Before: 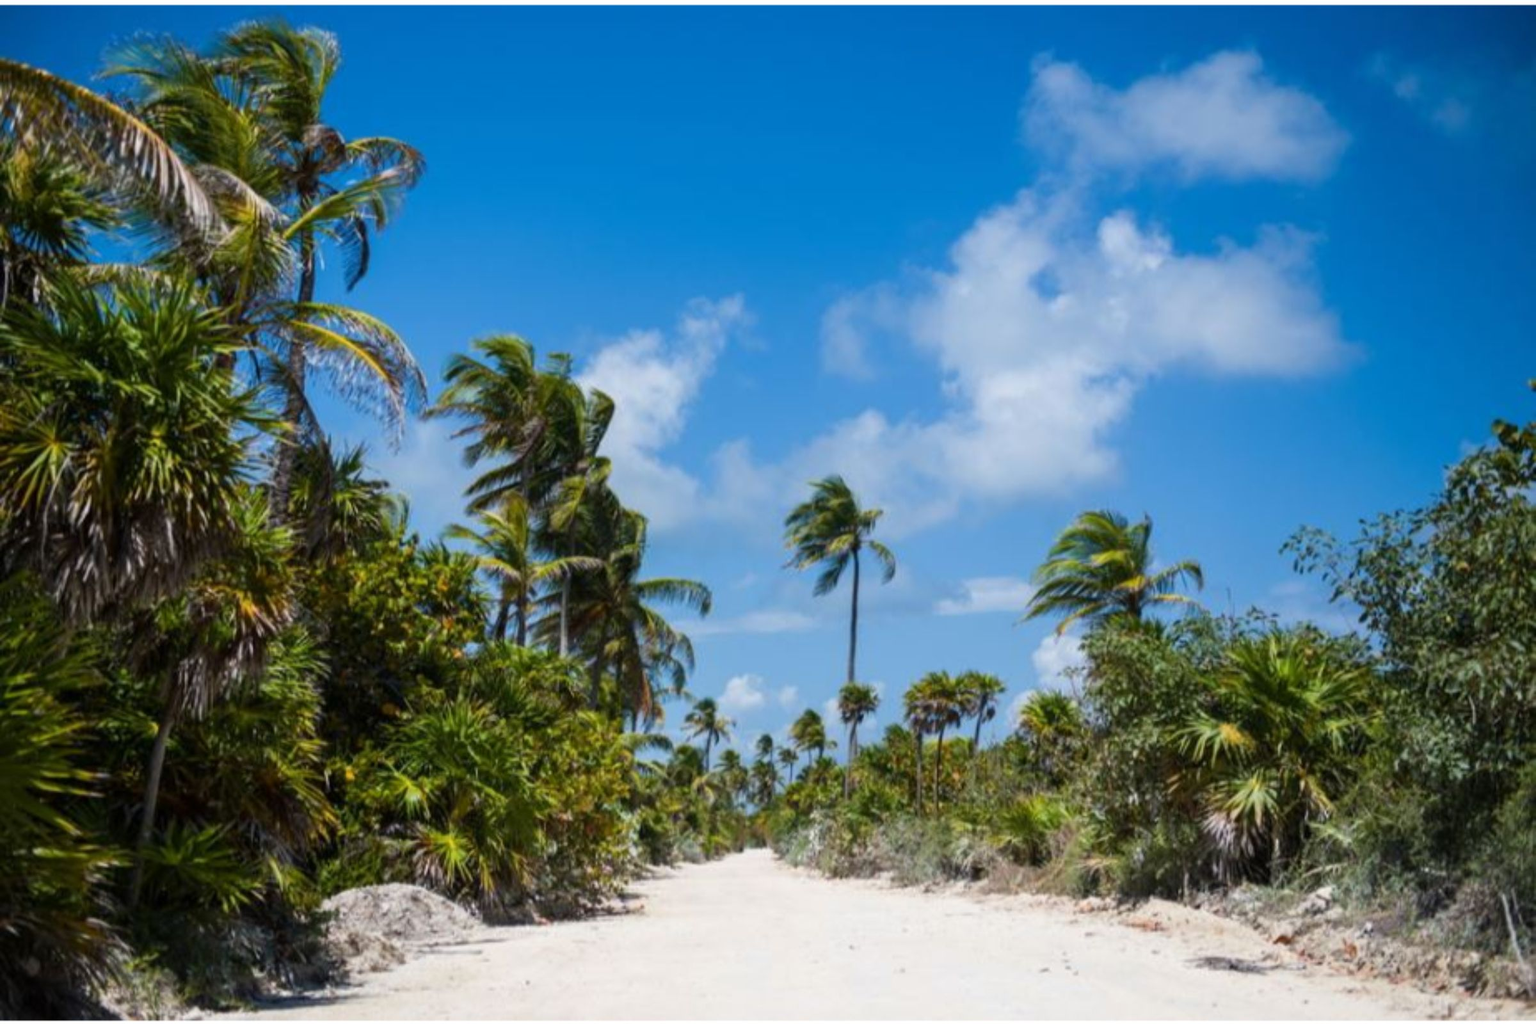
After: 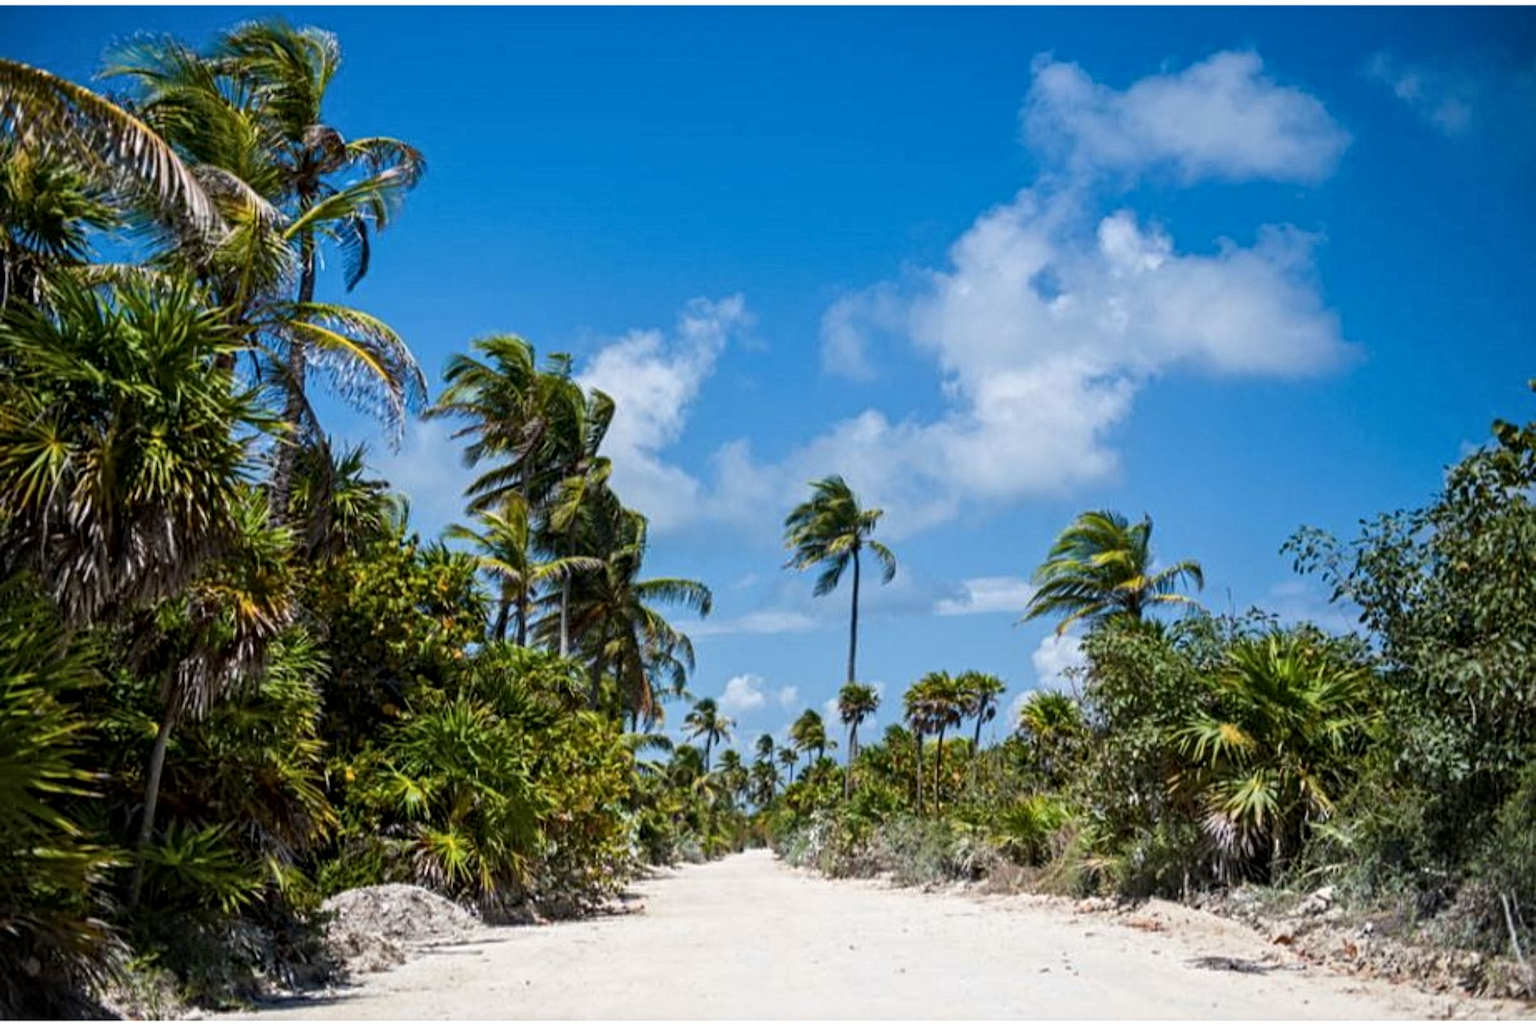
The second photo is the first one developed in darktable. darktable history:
contrast equalizer: y [[0.5, 0.5, 0.5, 0.539, 0.64, 0.611], [0.5 ×6], [0.5 ×6], [0 ×6], [0 ×6]]
local contrast: mode bilateral grid, contrast 20, coarseness 50, detail 120%, midtone range 0.2
